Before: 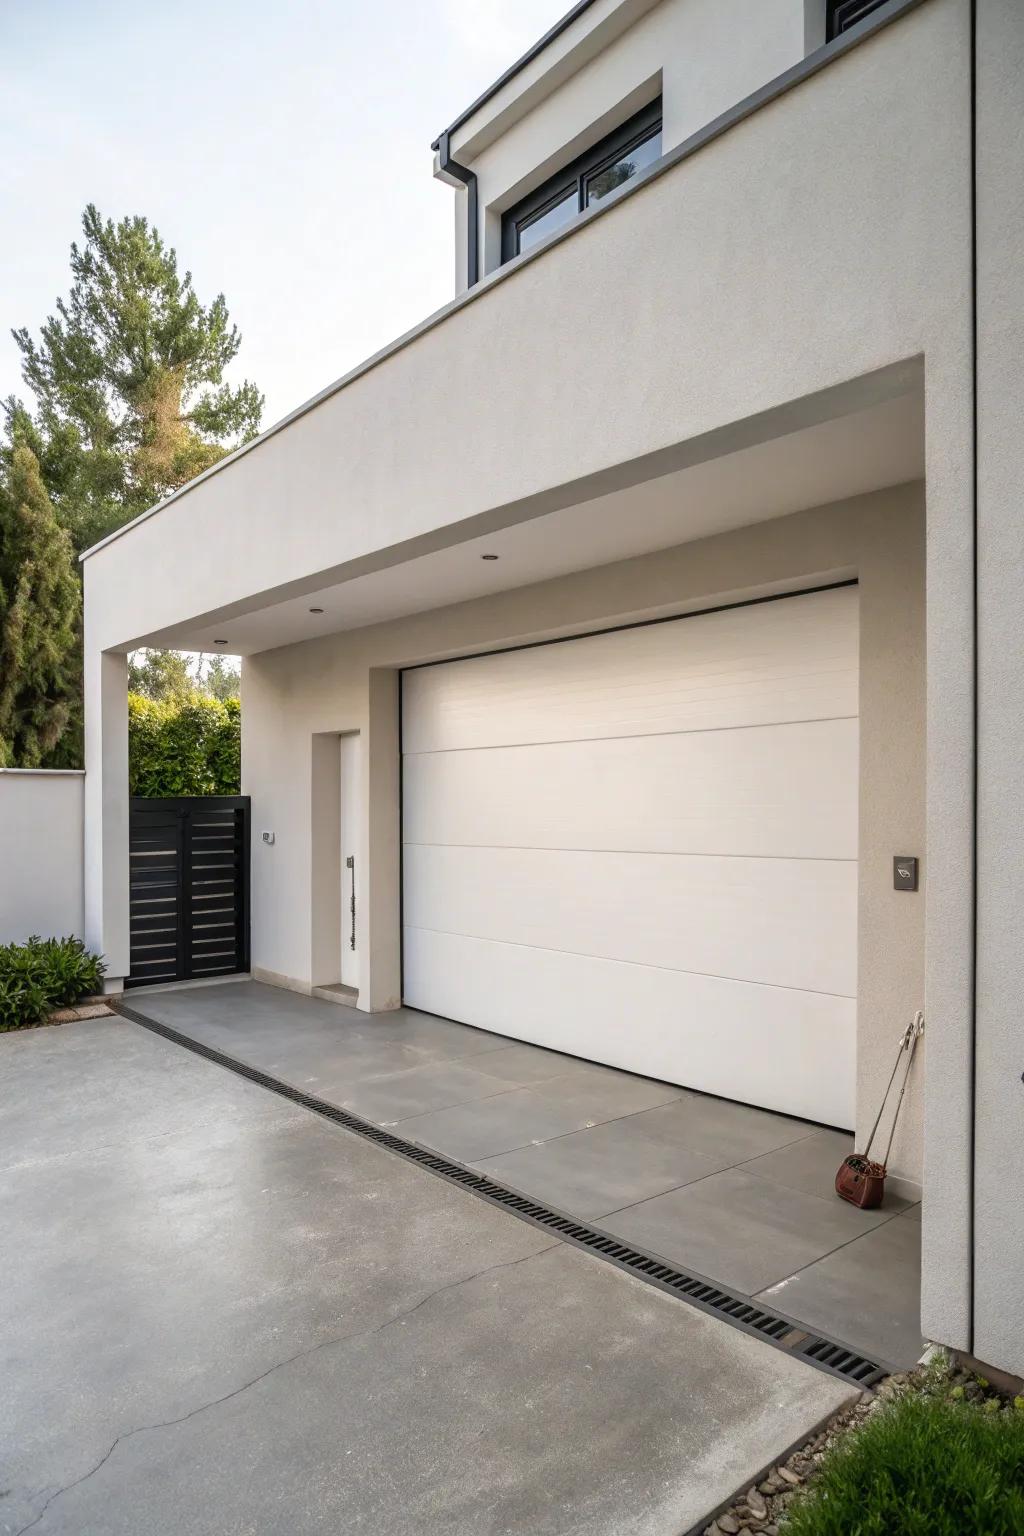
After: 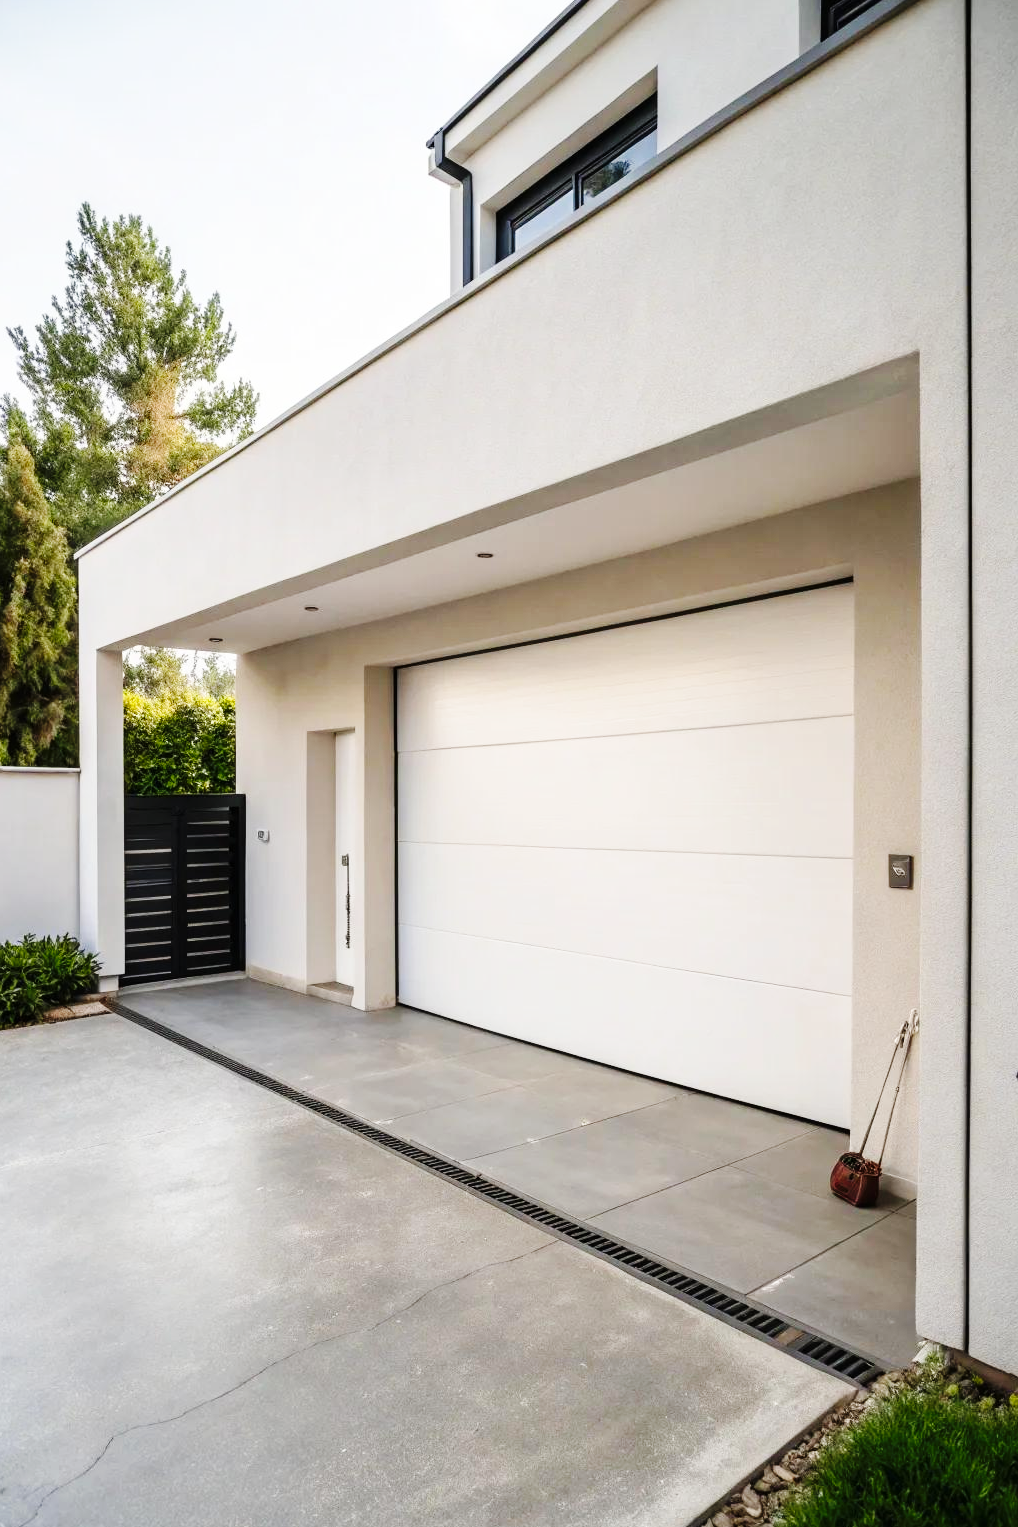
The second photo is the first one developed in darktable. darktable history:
crop and rotate: left 0.562%, top 0.133%, bottom 0.418%
base curve: curves: ch0 [(0, 0) (0.036, 0.025) (0.121, 0.166) (0.206, 0.329) (0.605, 0.79) (1, 1)], preserve colors none
